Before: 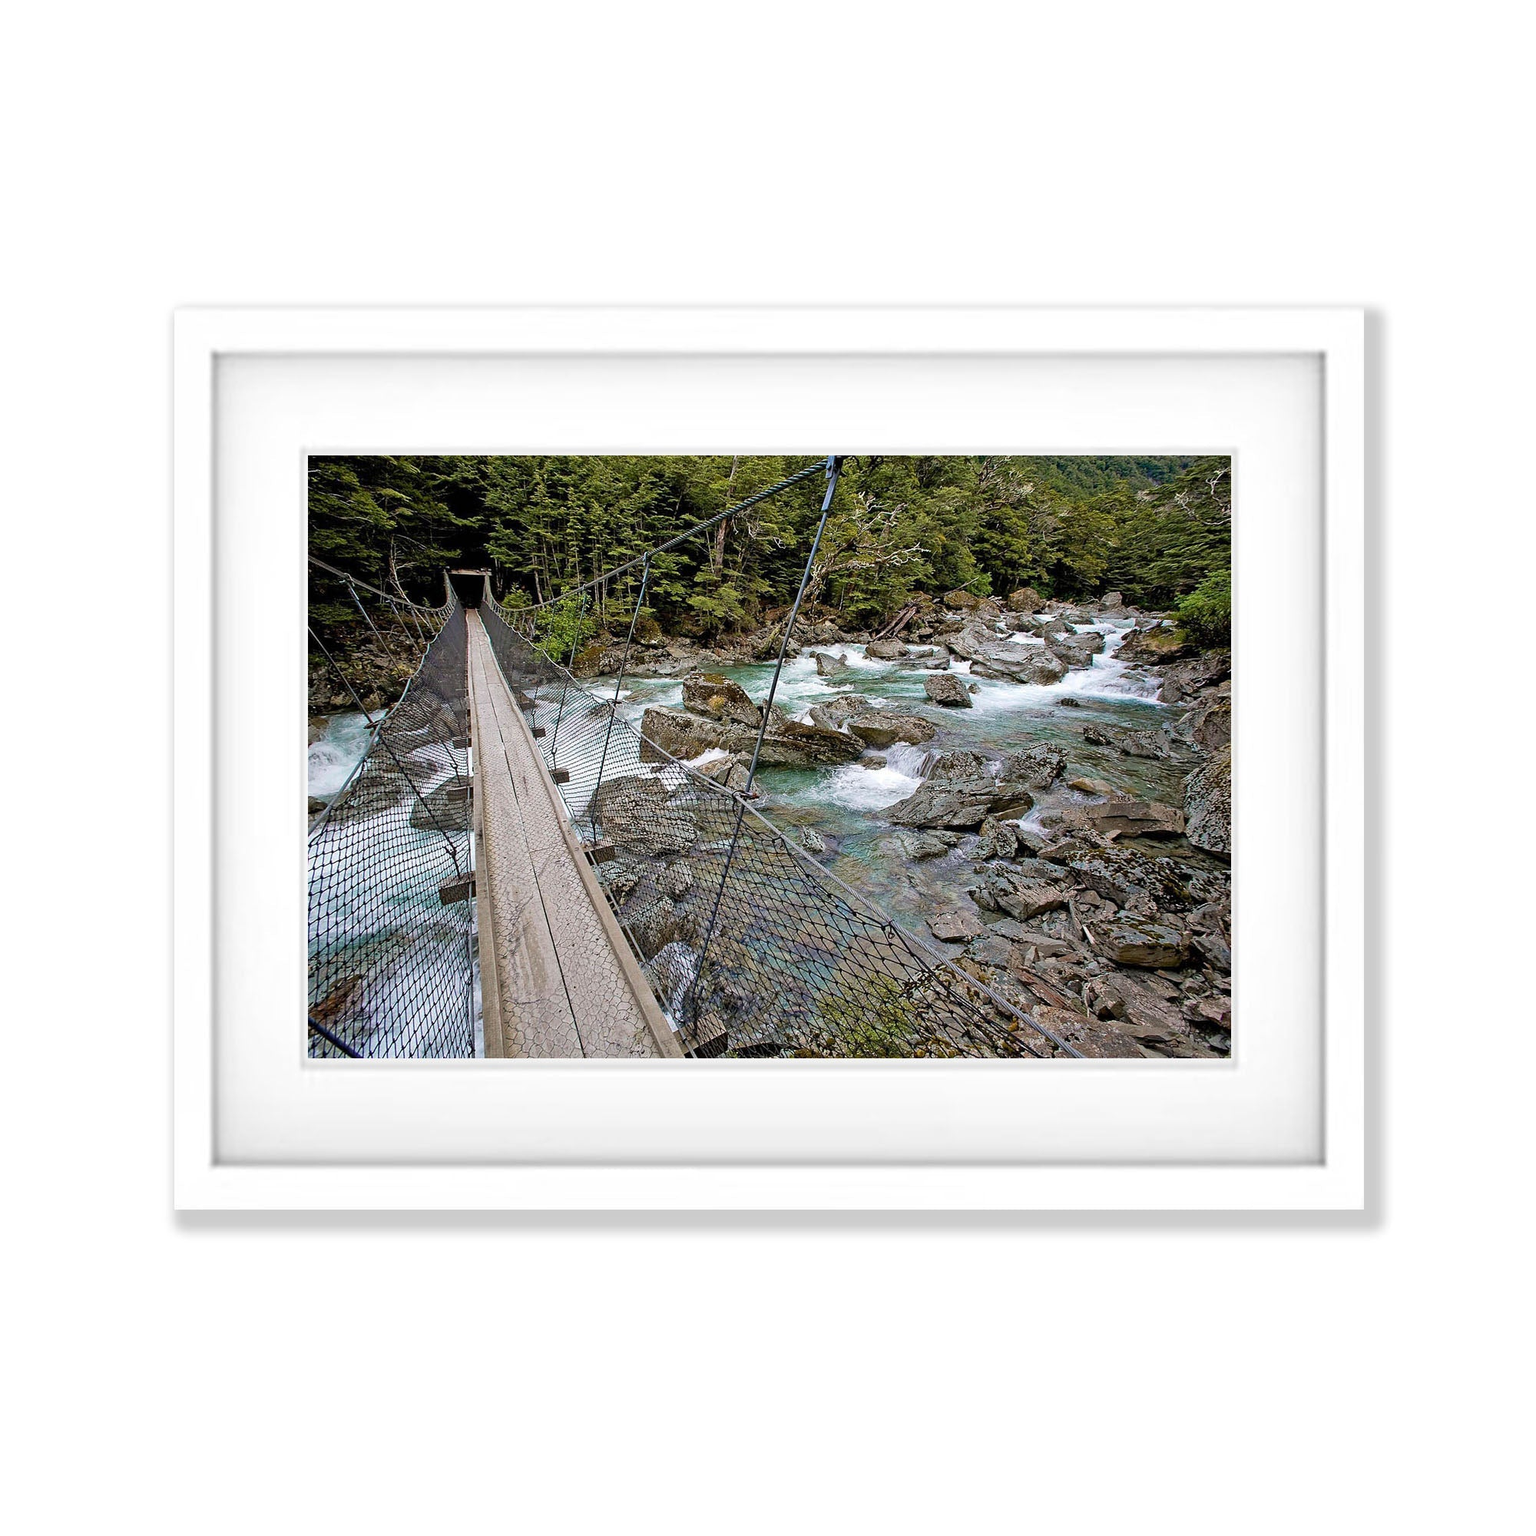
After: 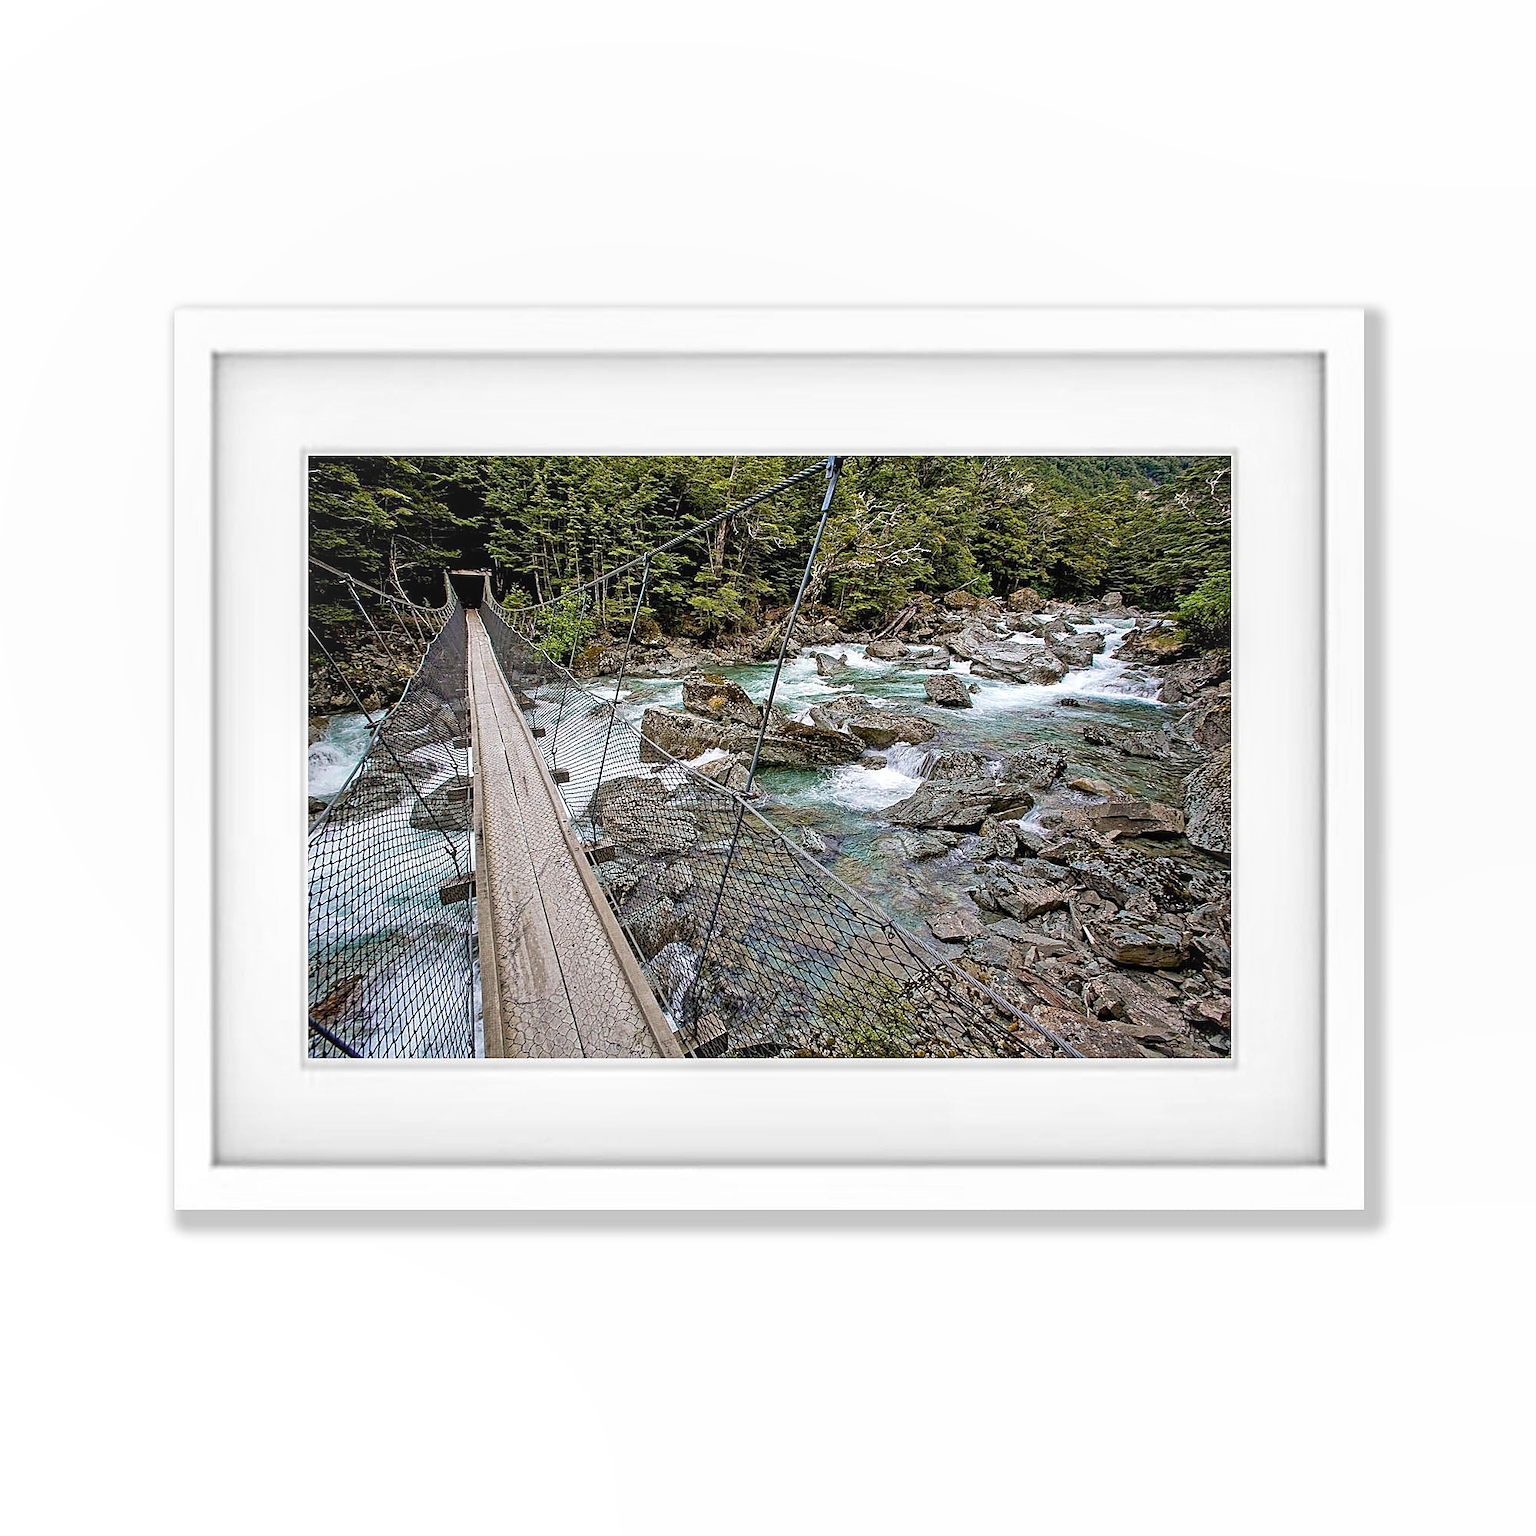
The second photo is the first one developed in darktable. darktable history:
contrast brightness saturation: contrast 0.08, saturation 0.02
sharpen: on, module defaults
local contrast: on, module defaults
